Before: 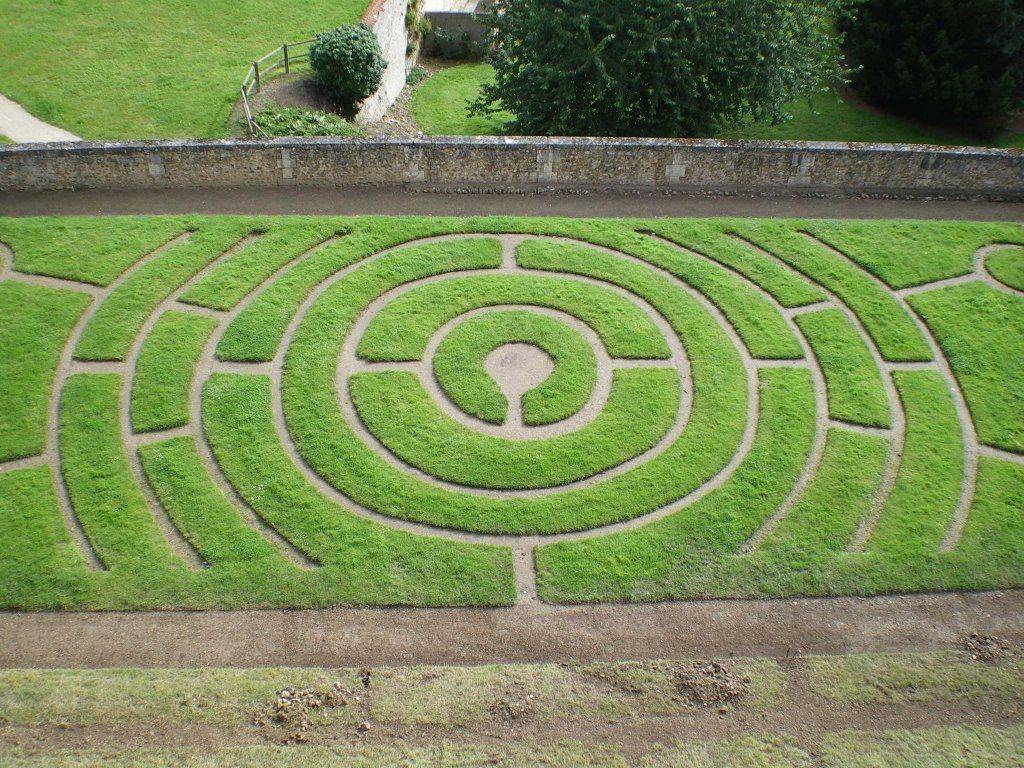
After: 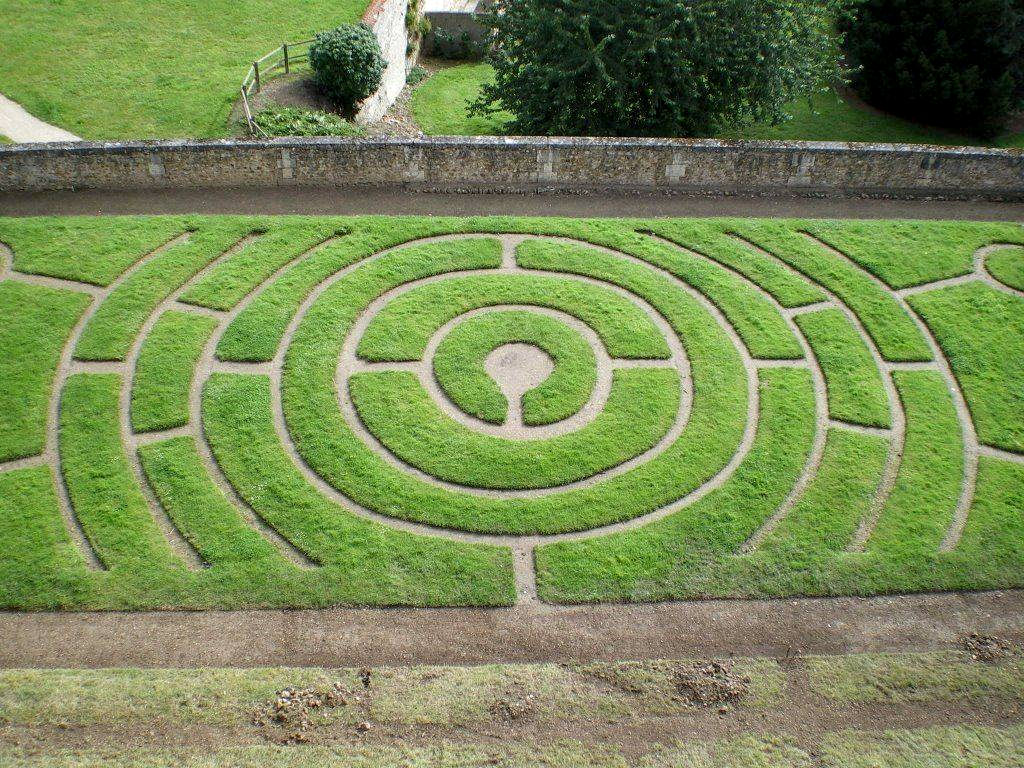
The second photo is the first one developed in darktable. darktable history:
local contrast: highlights 87%, shadows 80%
